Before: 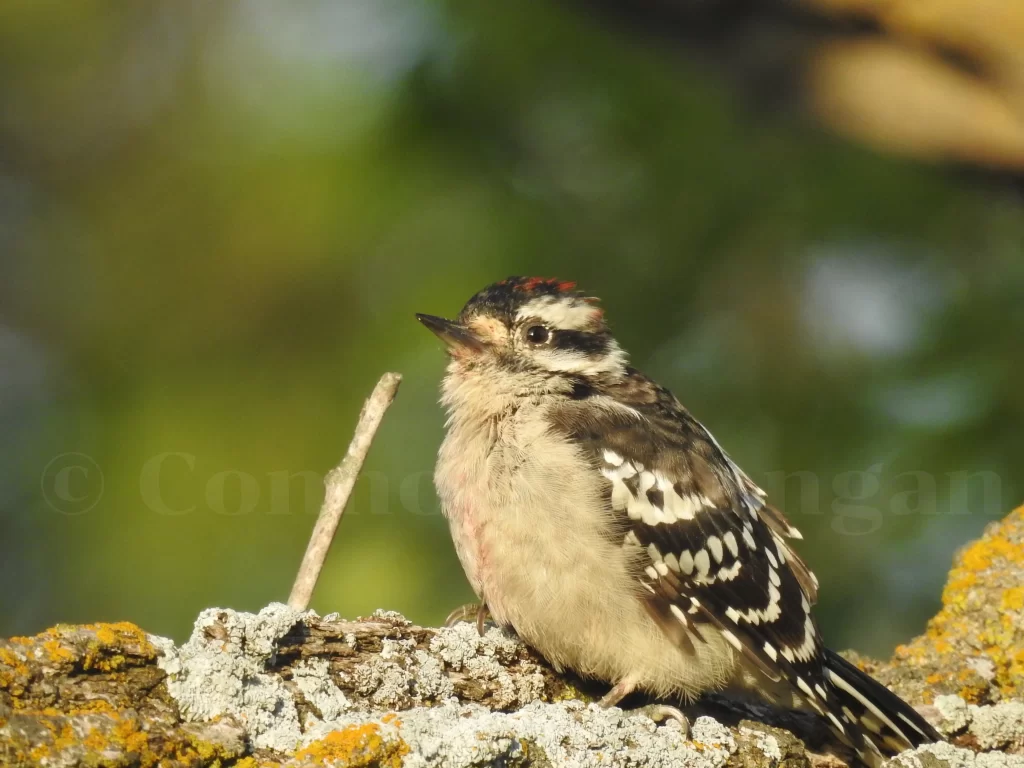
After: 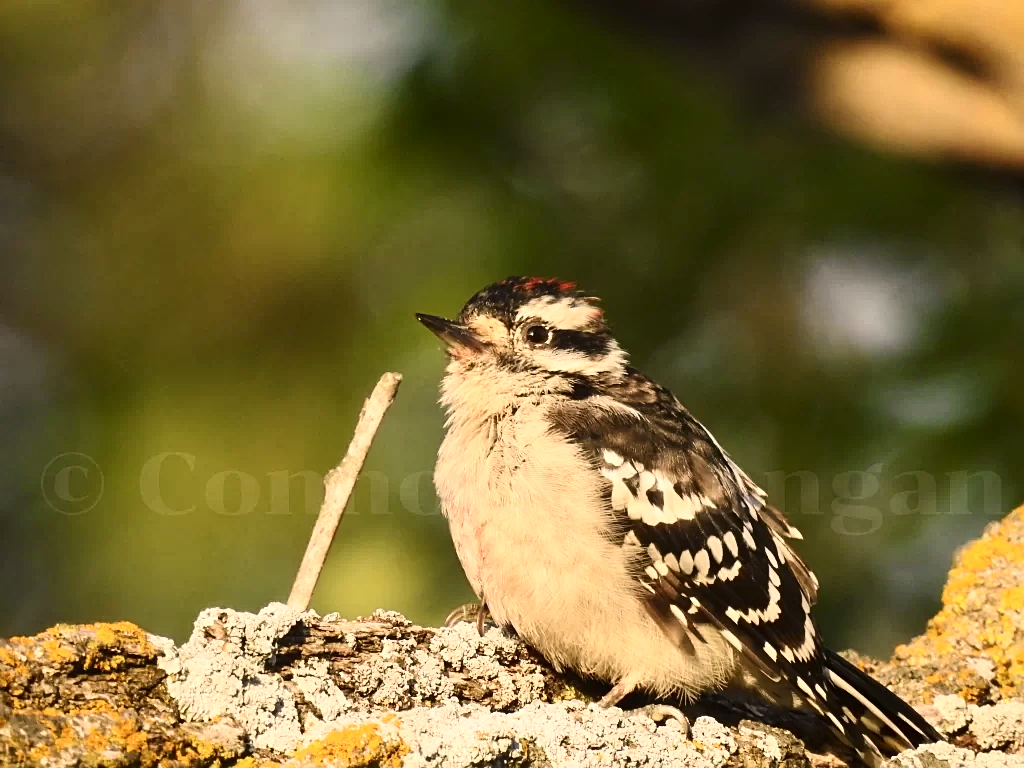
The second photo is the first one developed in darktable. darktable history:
white balance: red 1.127, blue 0.943
contrast brightness saturation: contrast 0.28
sharpen: on, module defaults
